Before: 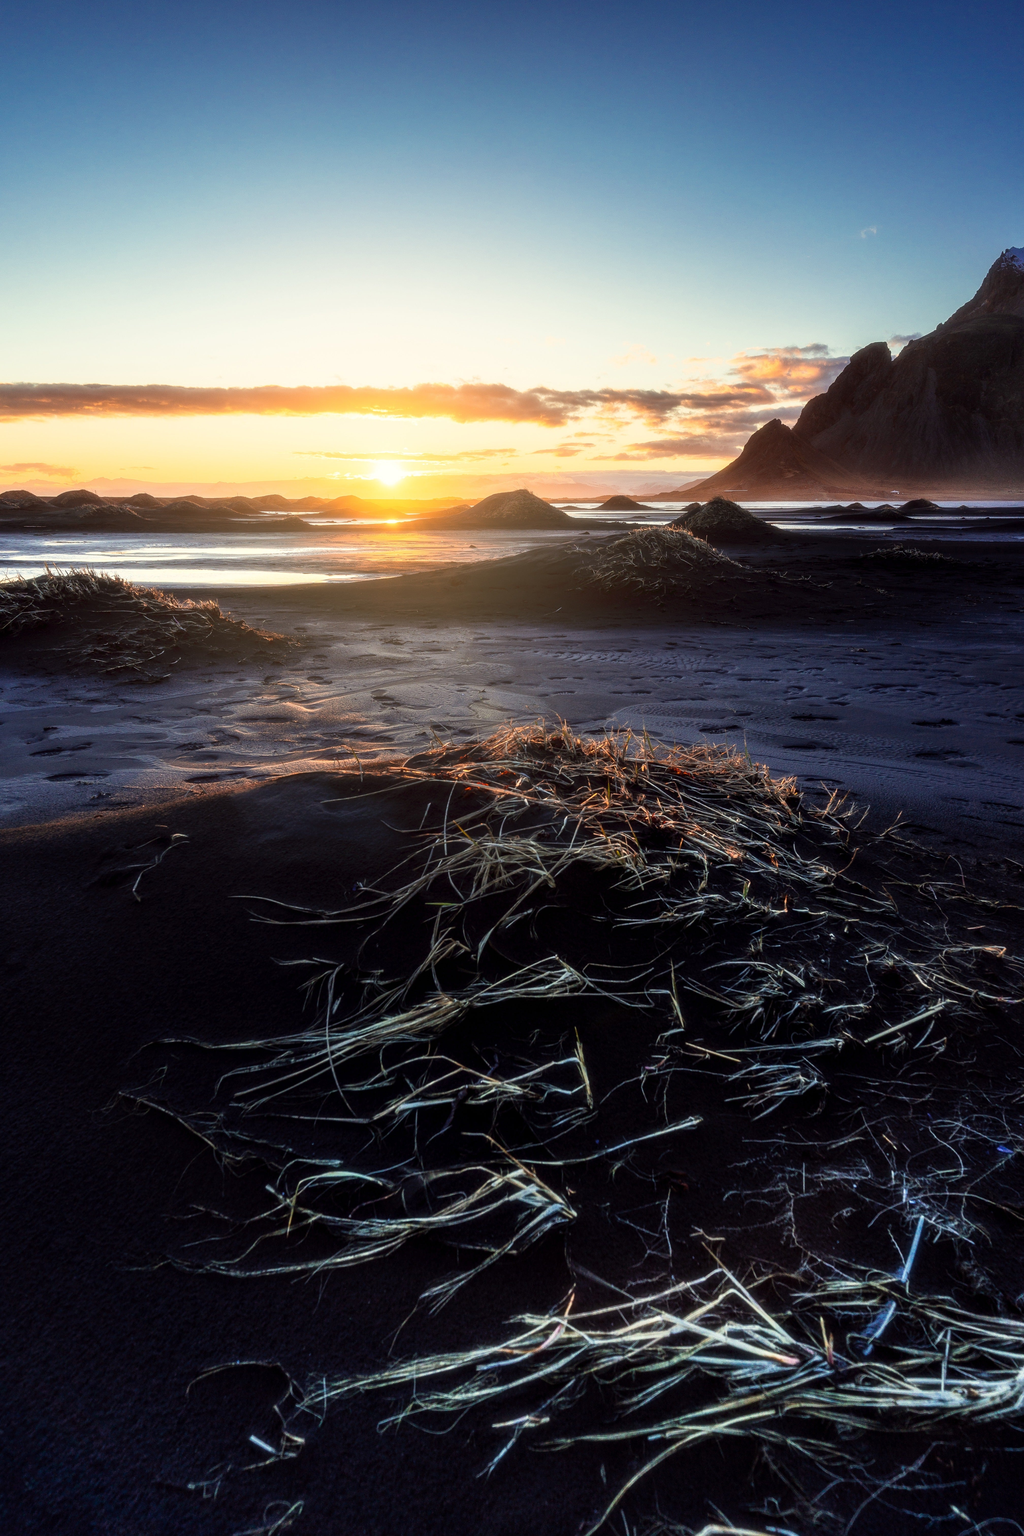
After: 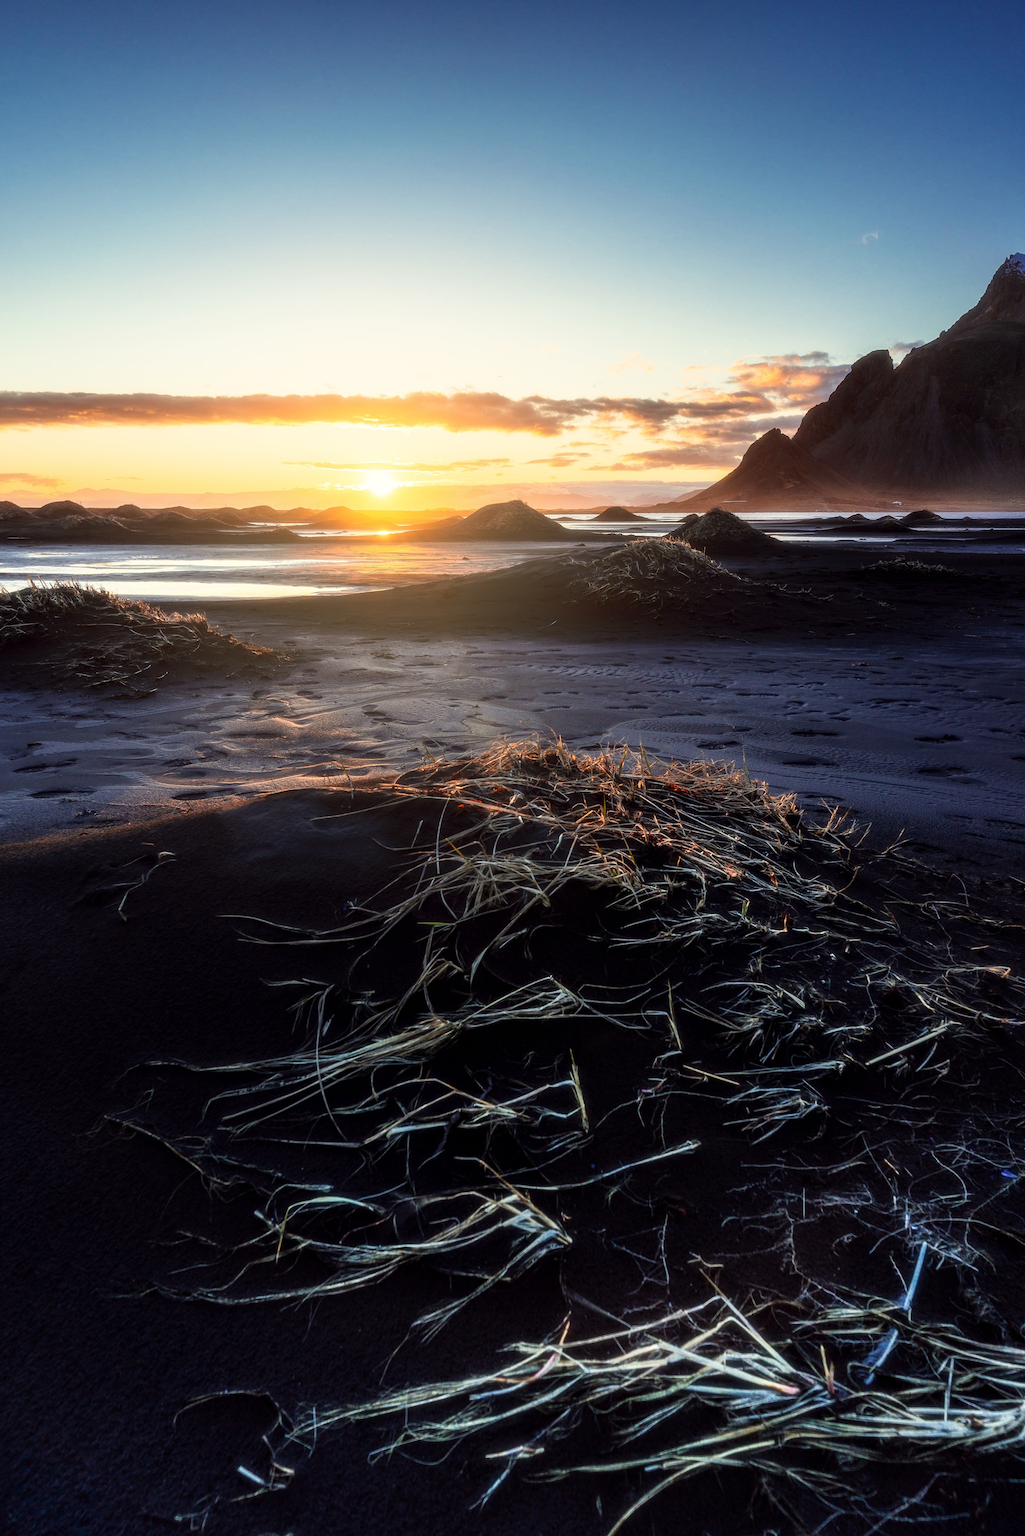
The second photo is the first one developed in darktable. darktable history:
crop: left 1.667%, right 0.286%, bottom 2.083%
